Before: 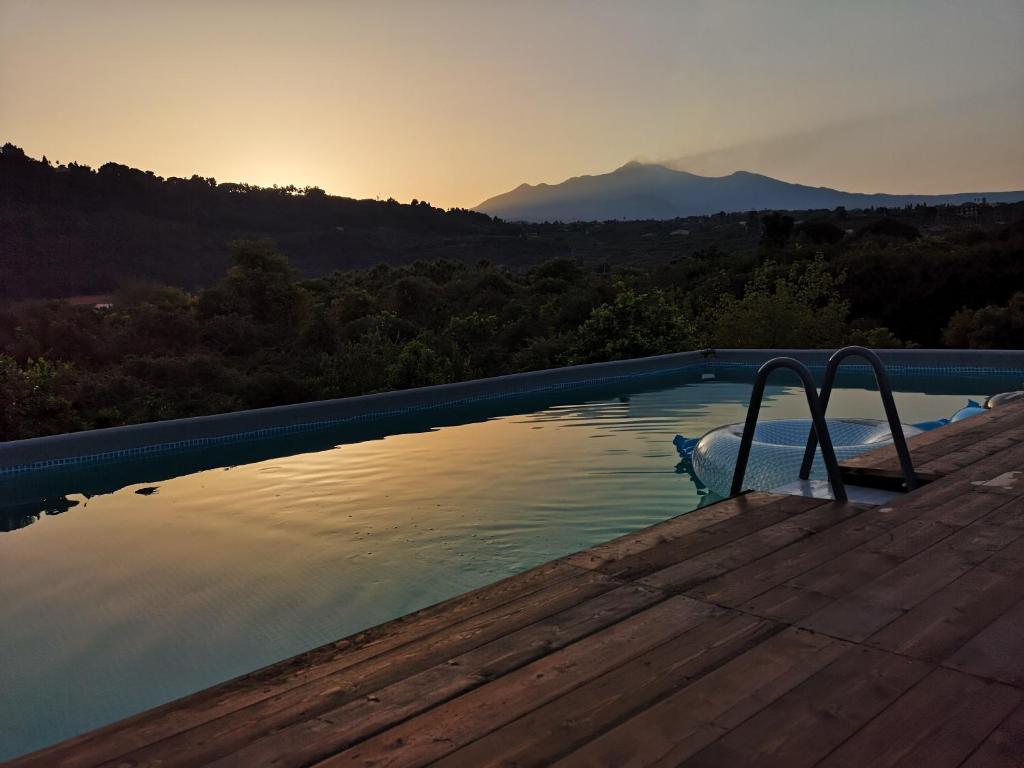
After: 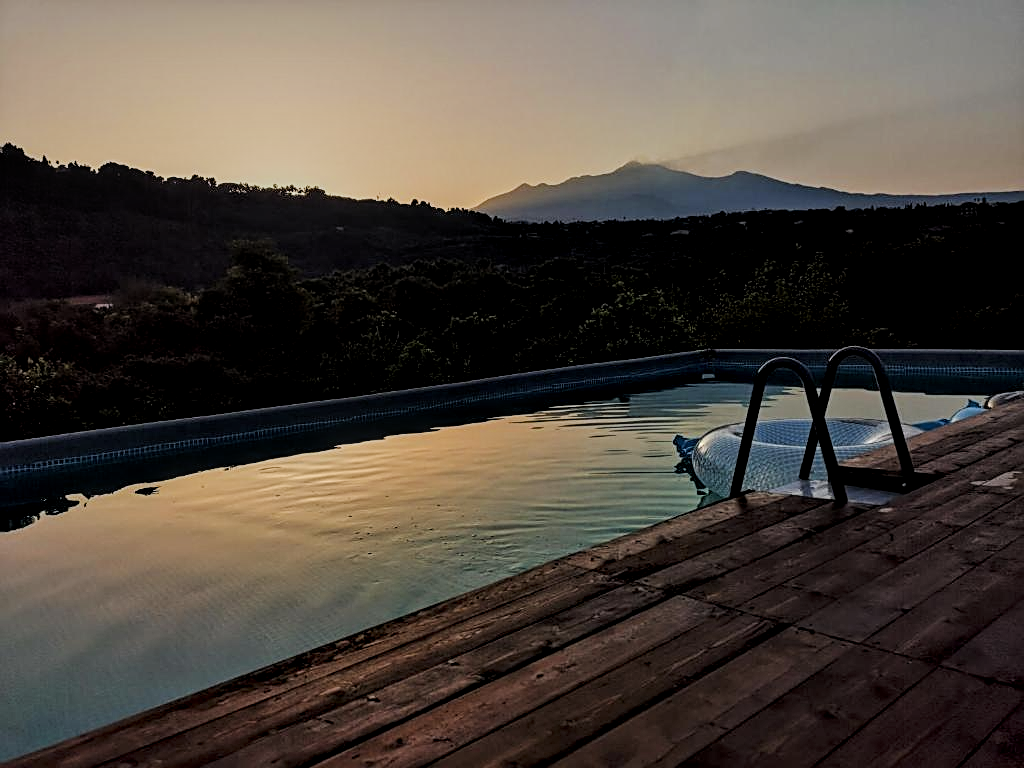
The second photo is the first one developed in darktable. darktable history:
filmic rgb: black relative exposure -7.42 EV, white relative exposure 4.86 EV, threshold 2.98 EV, hardness 3.4, enable highlight reconstruction true
sharpen: on, module defaults
local contrast: highlights 57%, detail 146%
